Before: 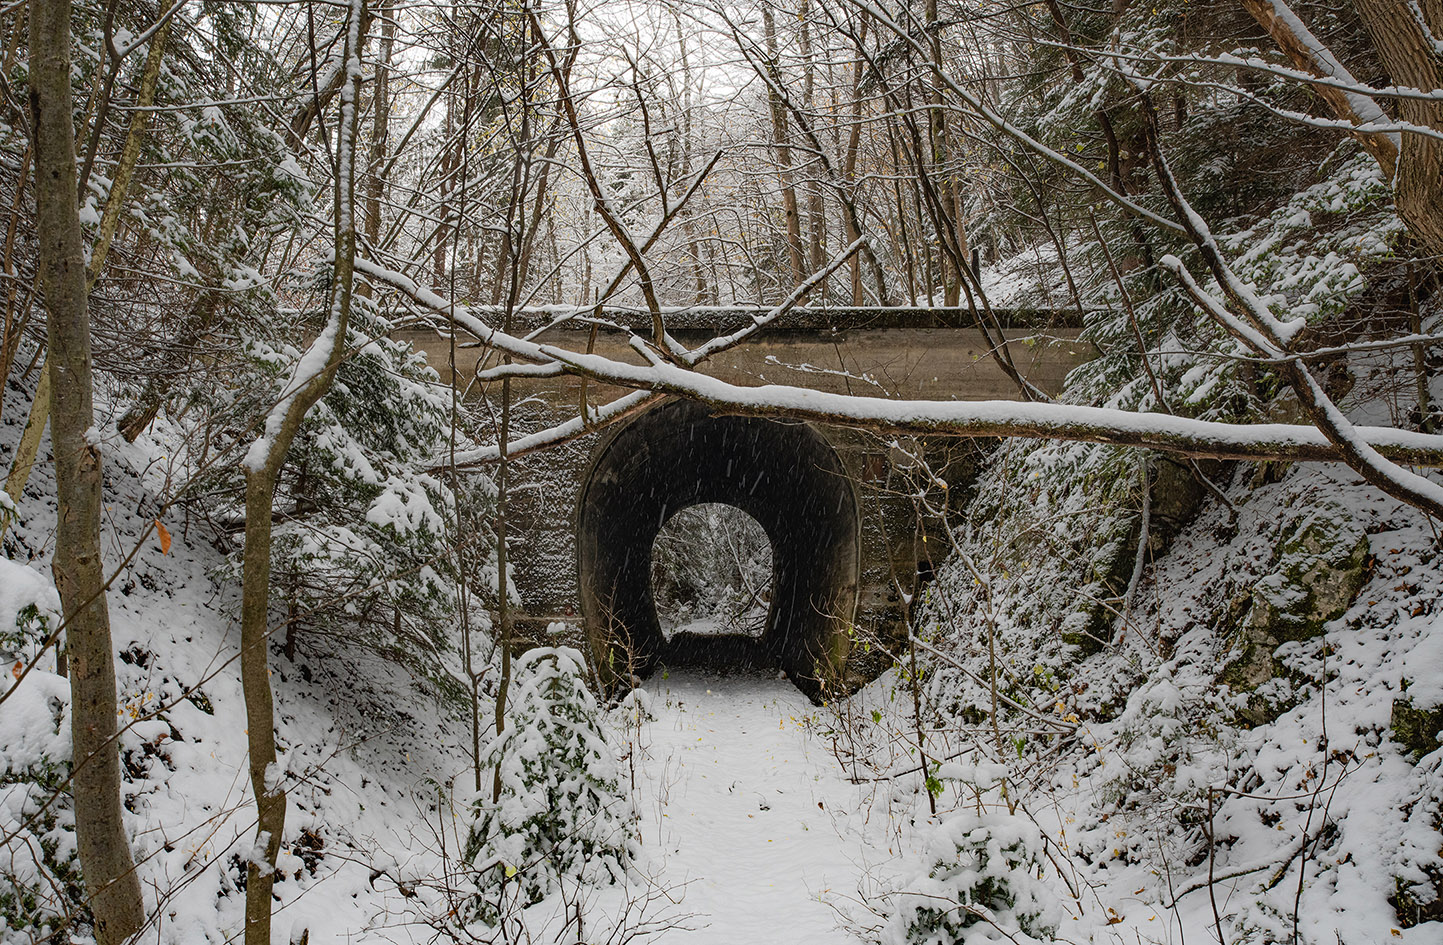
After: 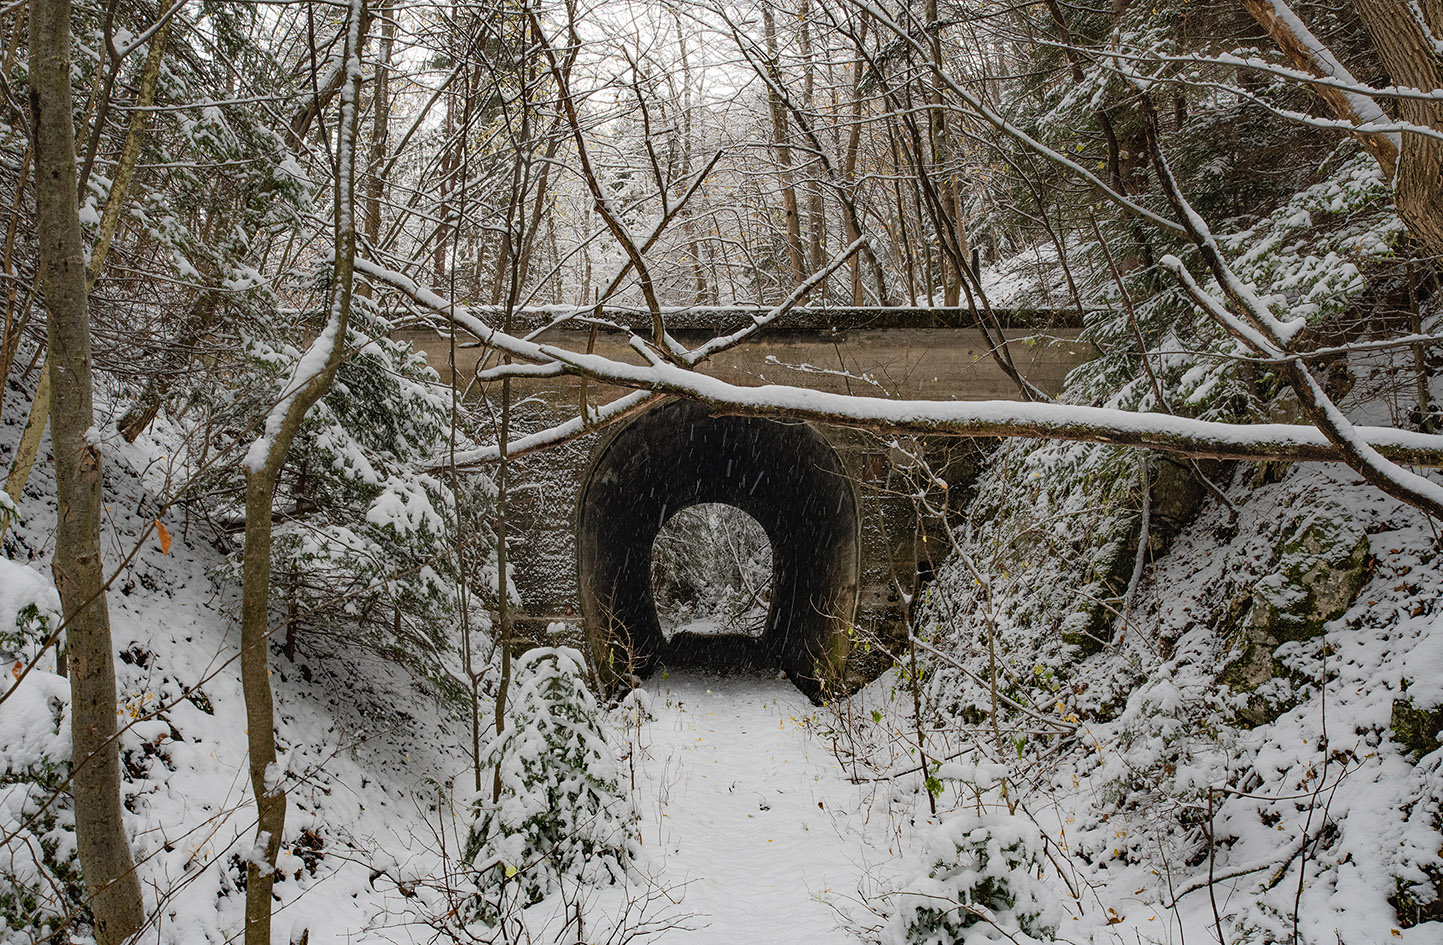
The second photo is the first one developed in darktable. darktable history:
shadows and highlights: shadows 37.73, highlights -27.96, soften with gaussian
